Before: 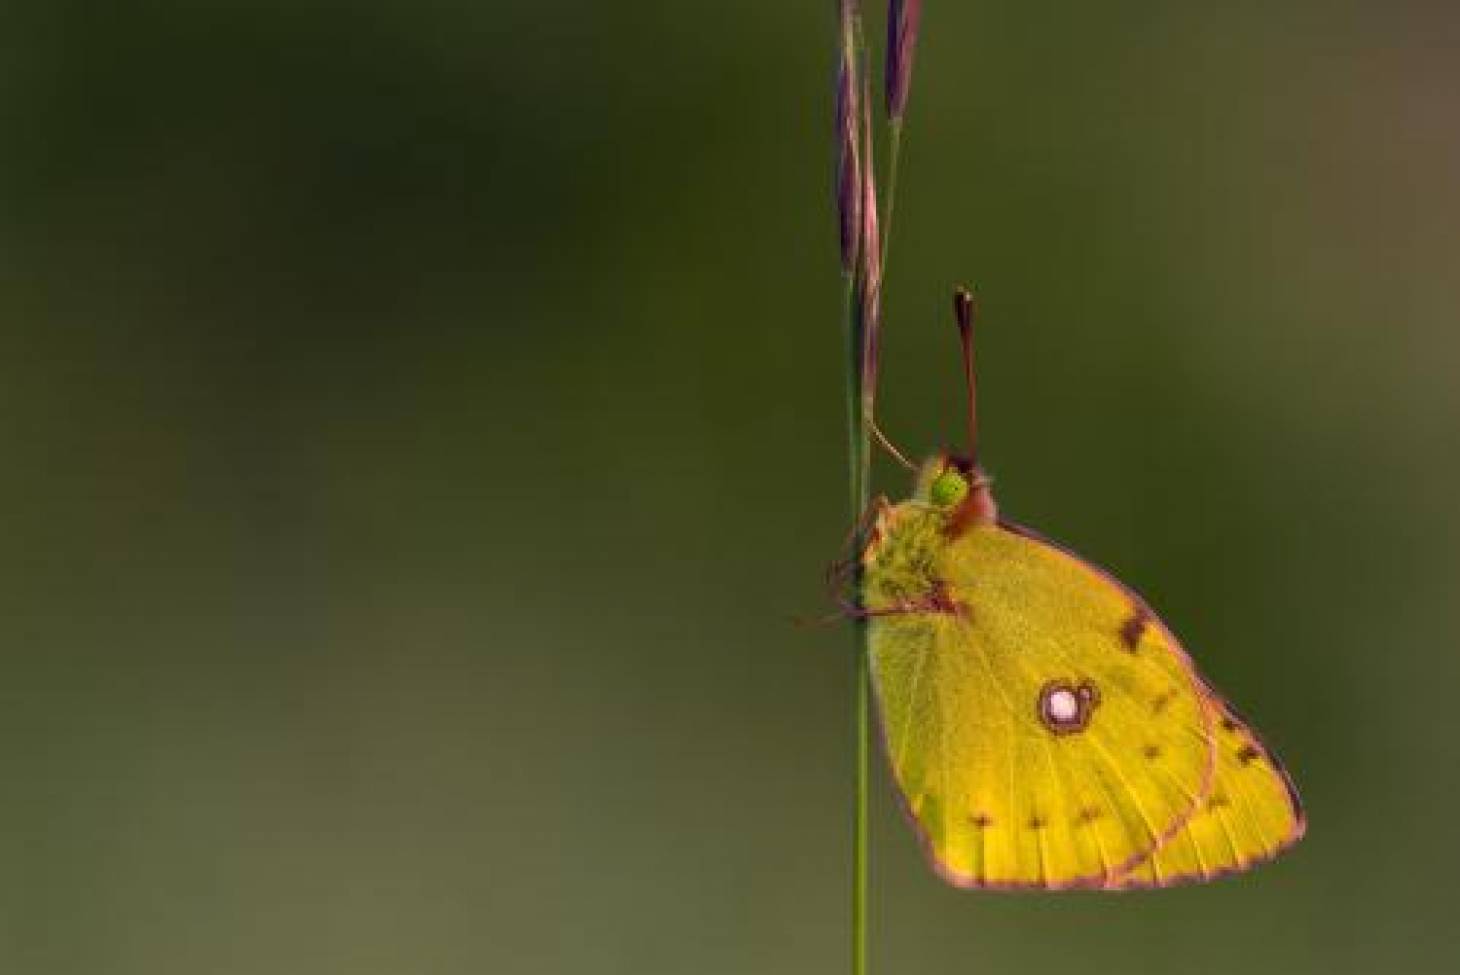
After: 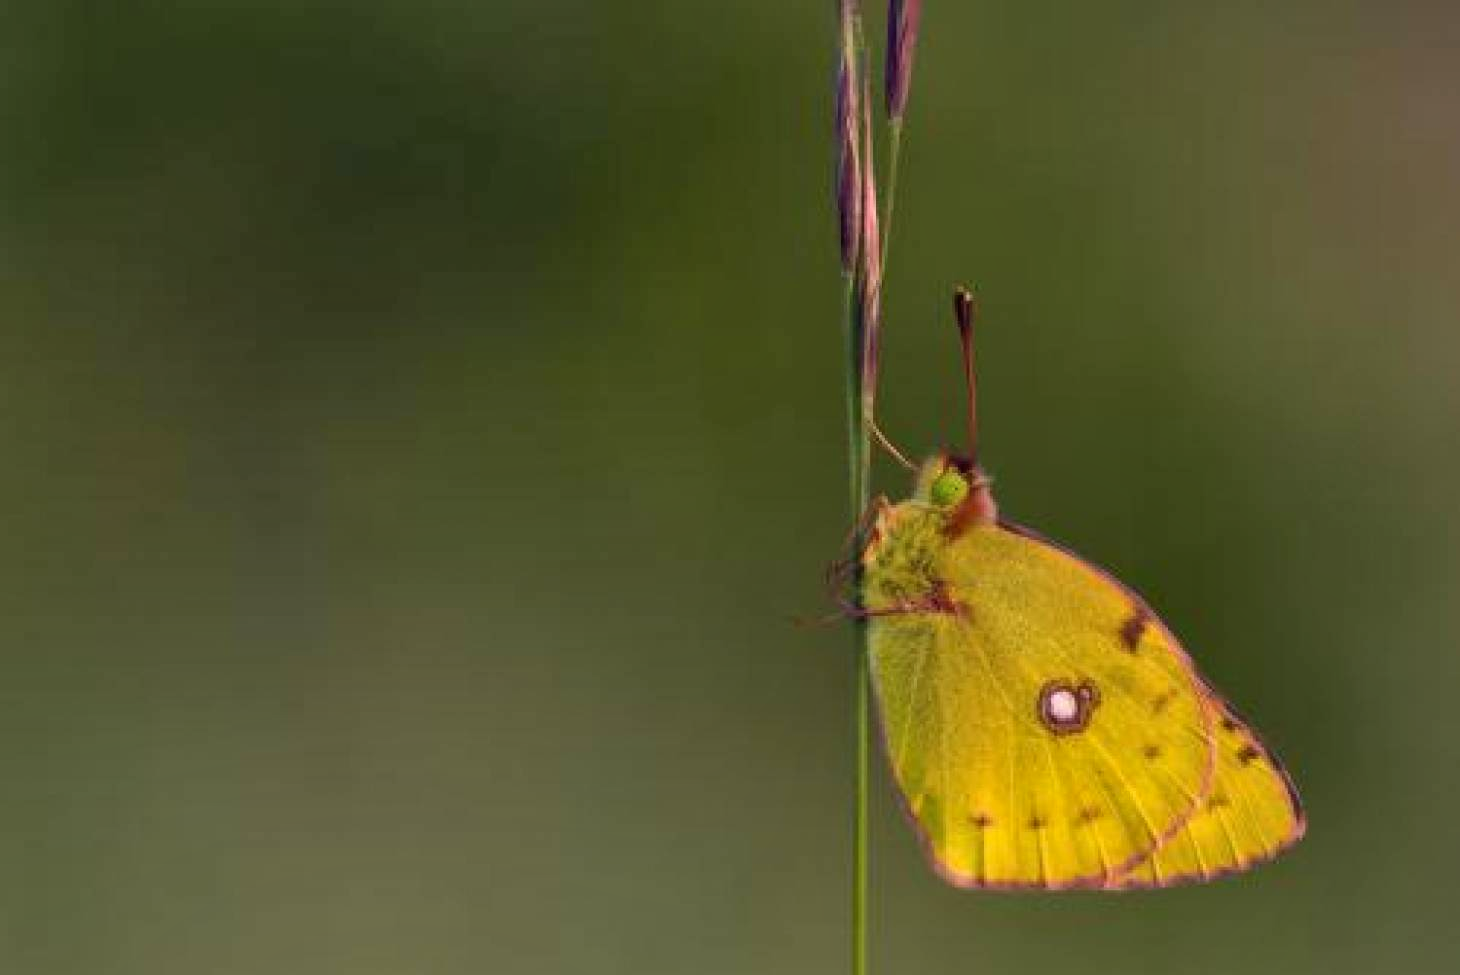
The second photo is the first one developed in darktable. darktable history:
shadows and highlights: radius 103.23, shadows 50.77, highlights -66.06, soften with gaussian
